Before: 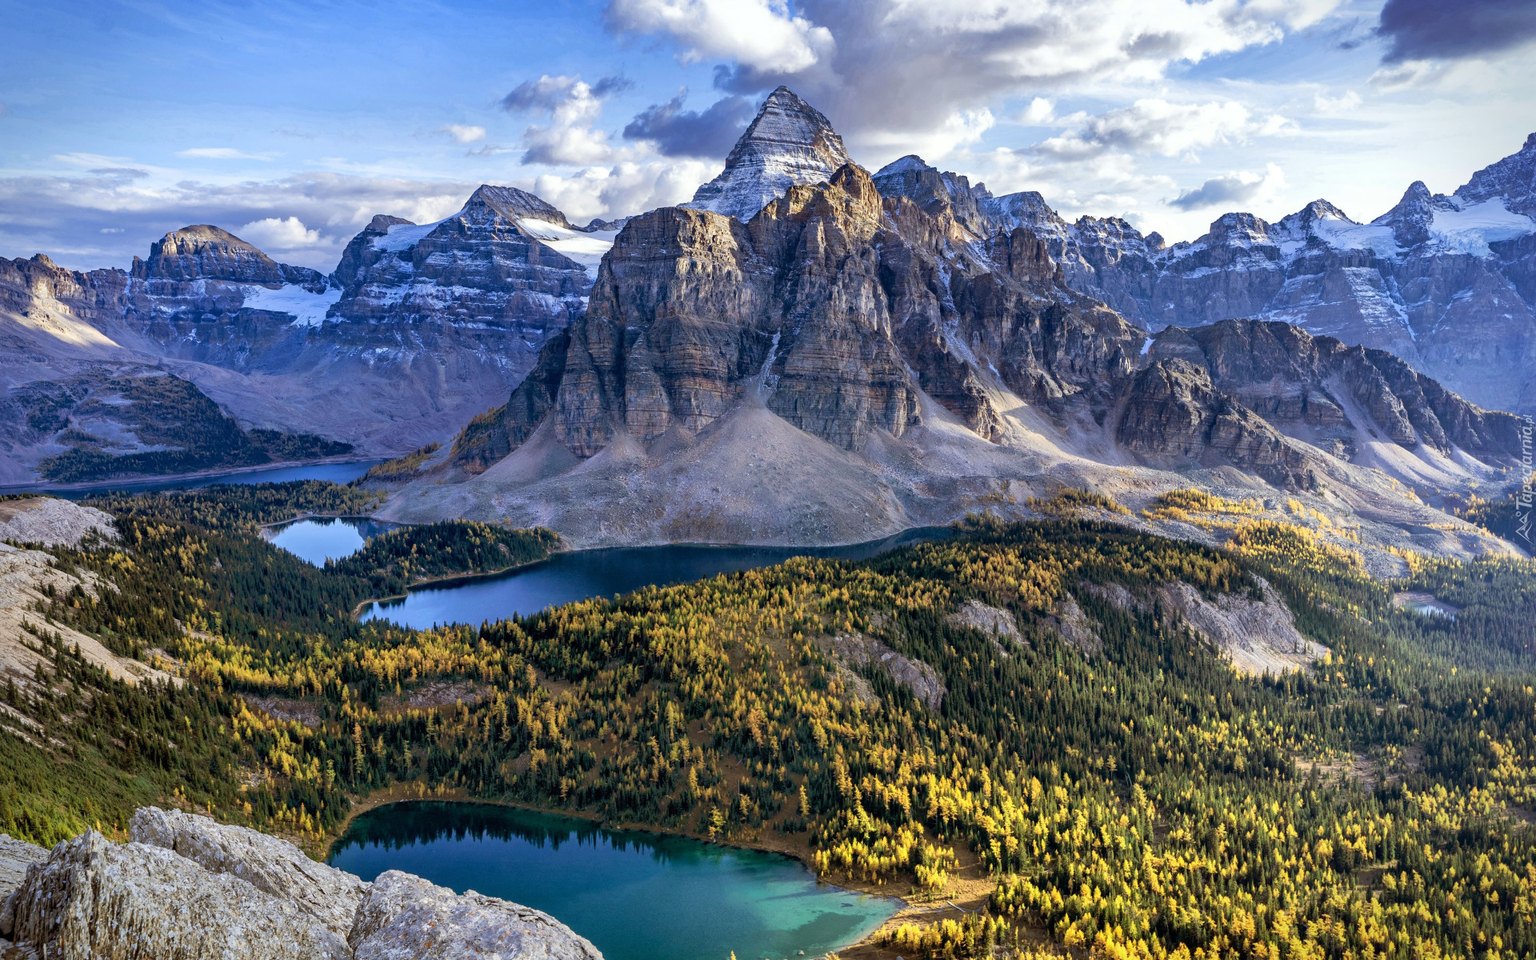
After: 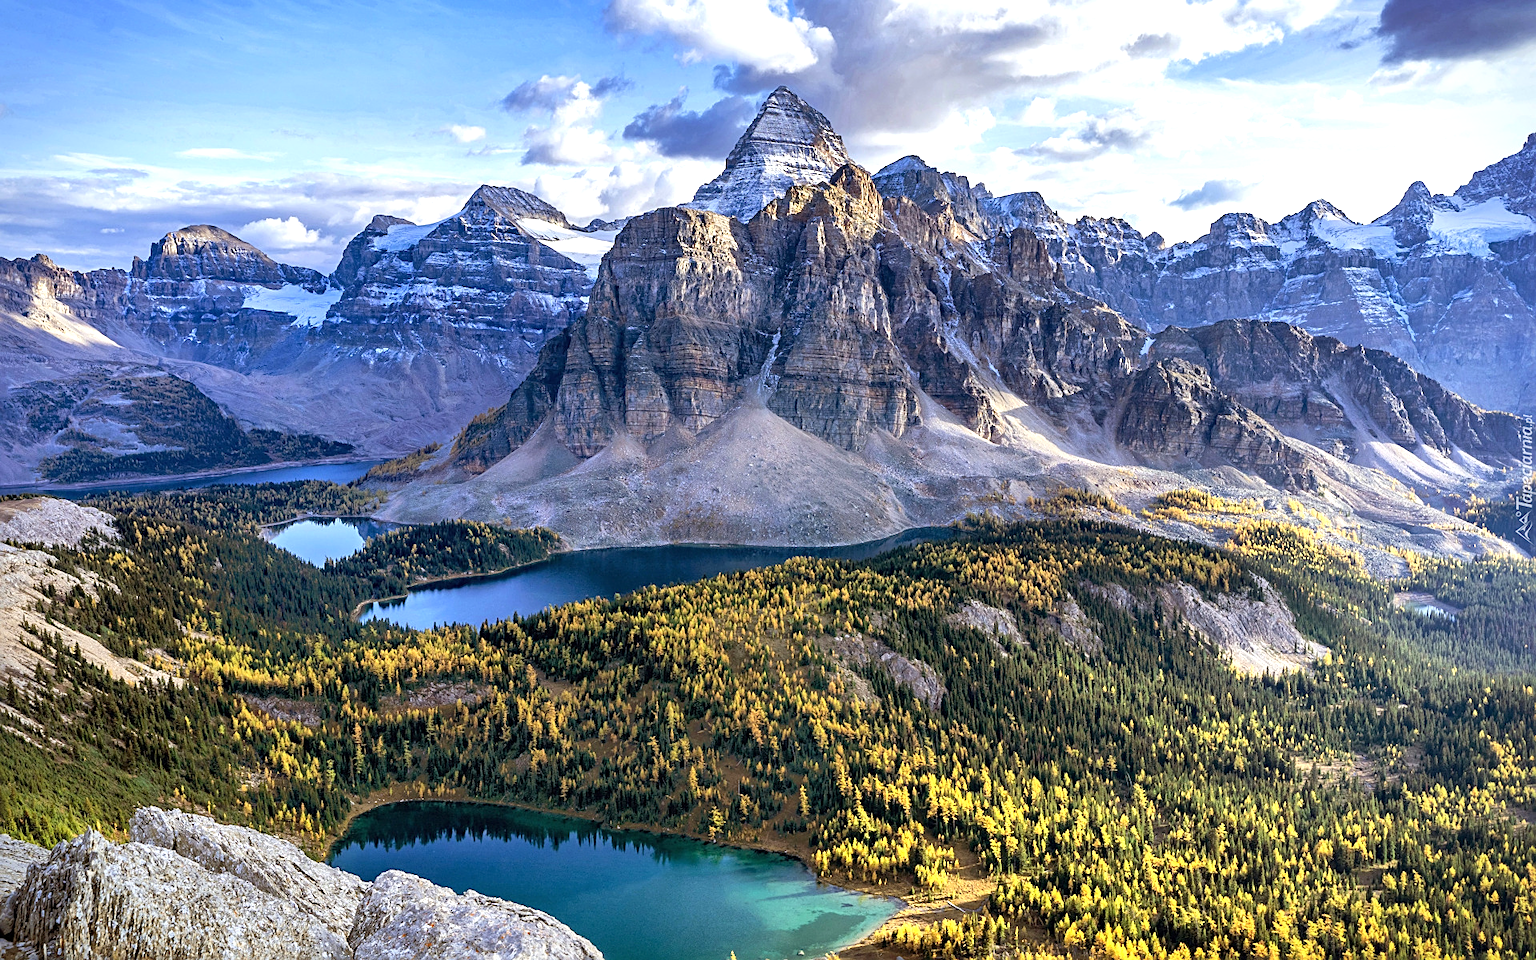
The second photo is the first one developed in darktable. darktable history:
exposure: black level correction 0, exposure 0.499 EV, compensate highlight preservation false
sharpen: on, module defaults
